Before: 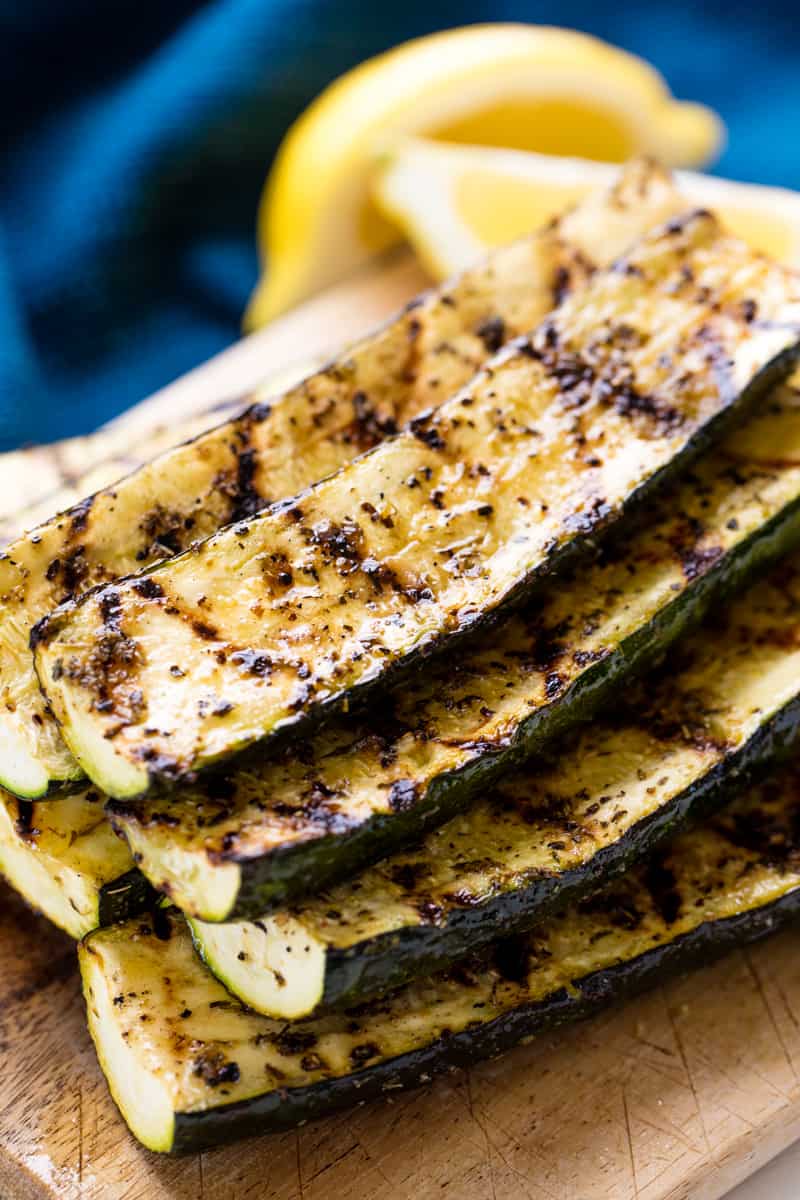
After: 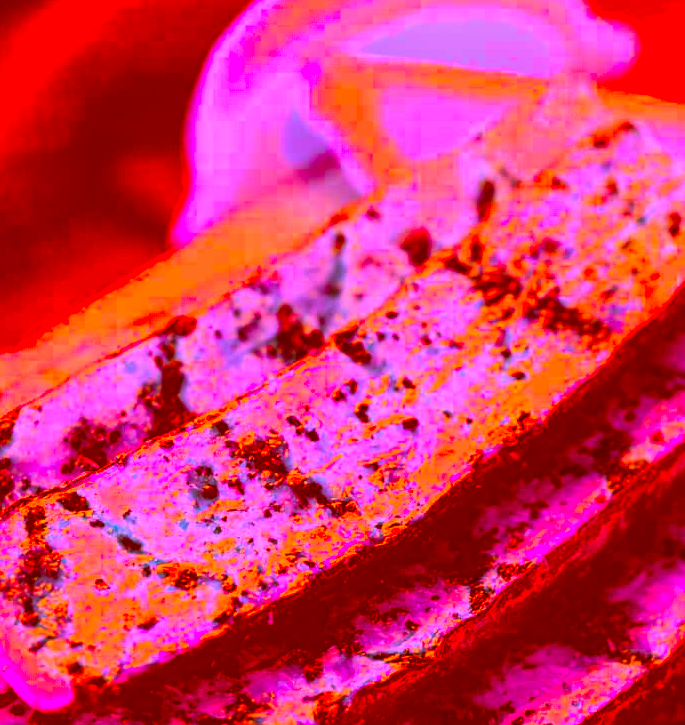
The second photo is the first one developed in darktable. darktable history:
crop and rotate: left 9.381%, top 7.3%, right 4.894%, bottom 32.261%
color correction: highlights a* -39.48, highlights b* -39.32, shadows a* -39.88, shadows b* -39.43, saturation -2.96
